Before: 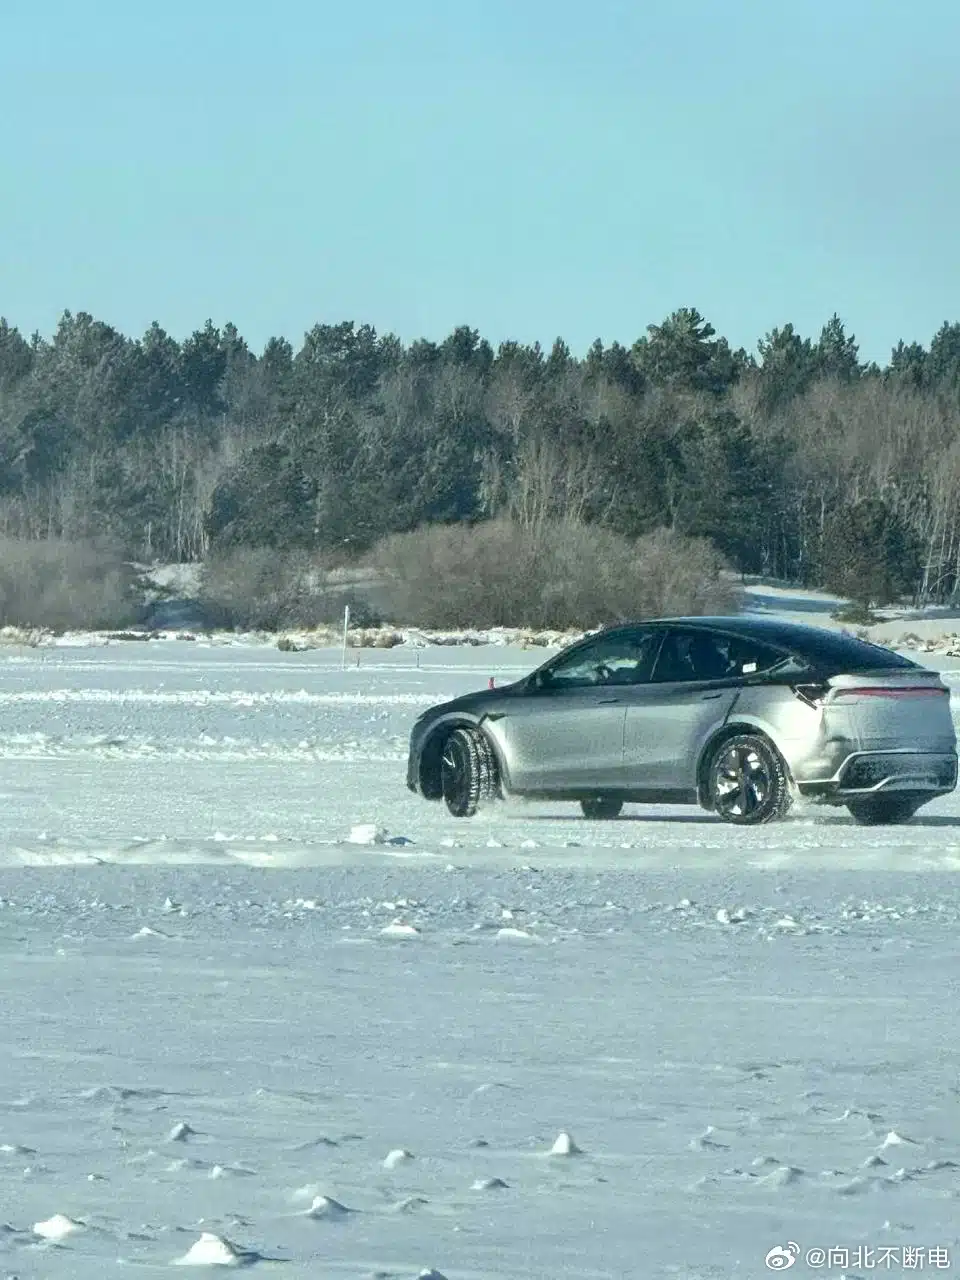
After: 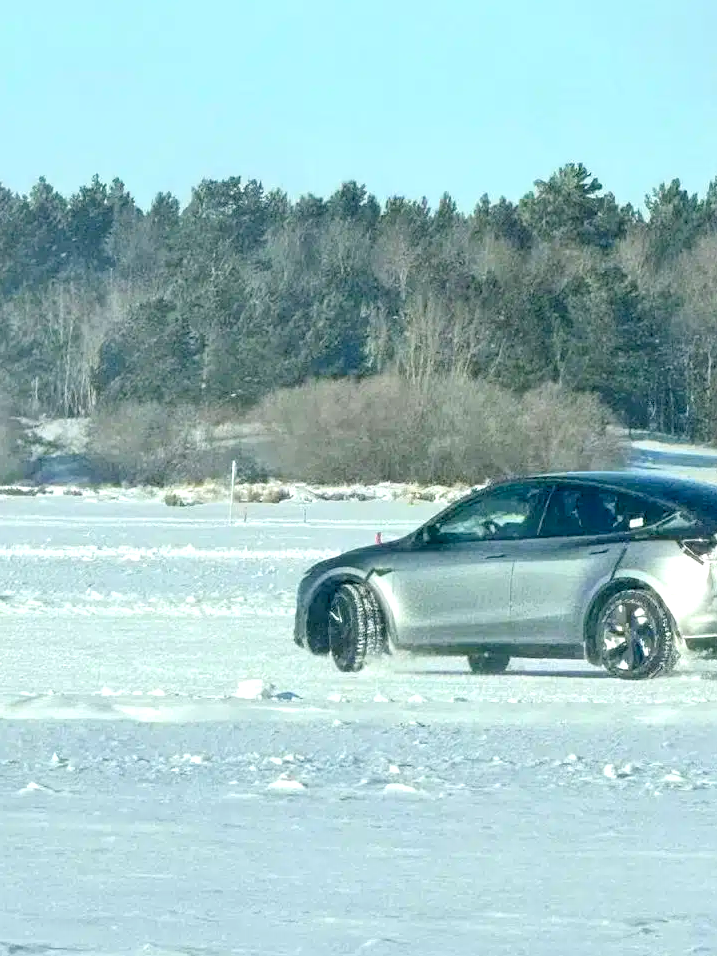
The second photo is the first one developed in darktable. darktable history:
crop and rotate: left 11.831%, top 11.346%, right 13.429%, bottom 13.899%
levels: black 3.83%, white 90.64%, levels [0.044, 0.416, 0.908]
